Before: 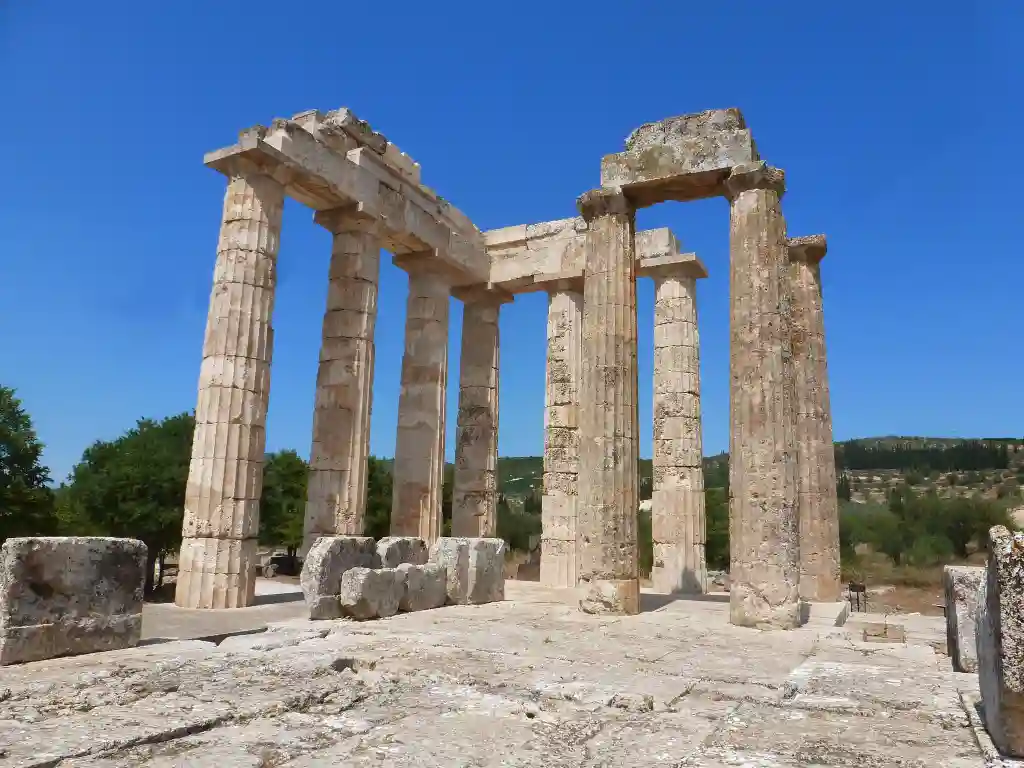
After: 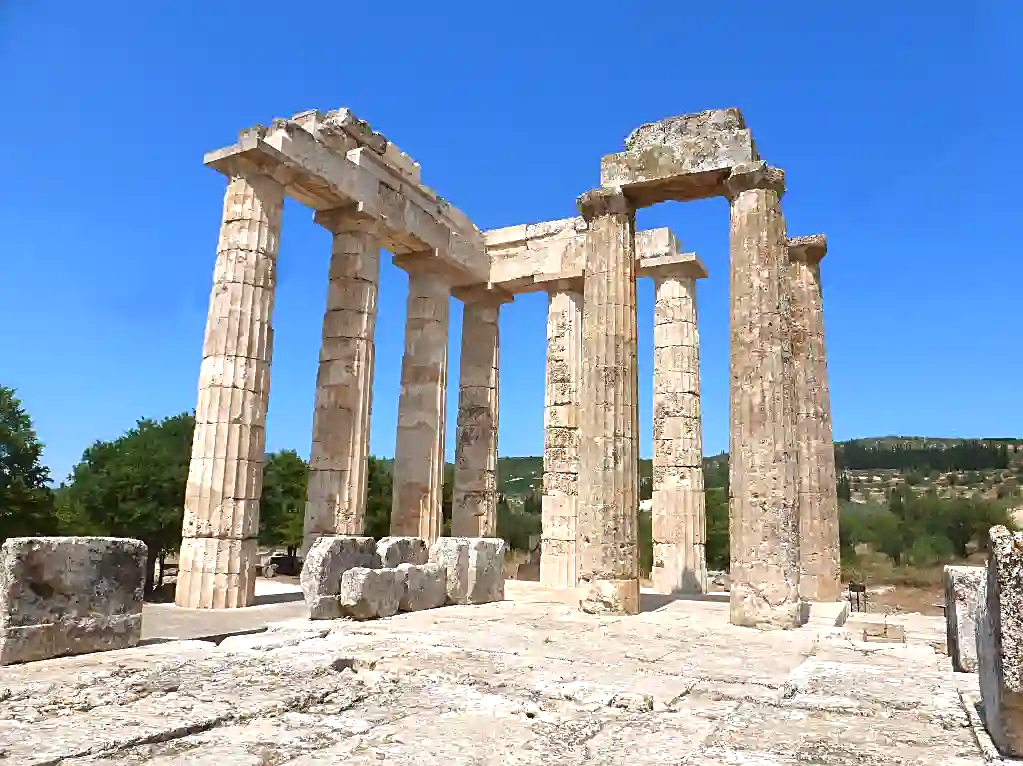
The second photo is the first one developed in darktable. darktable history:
crop: top 0.05%, bottom 0.098%
exposure: exposure 0.6 EV, compensate highlight preservation false
sharpen: on, module defaults
